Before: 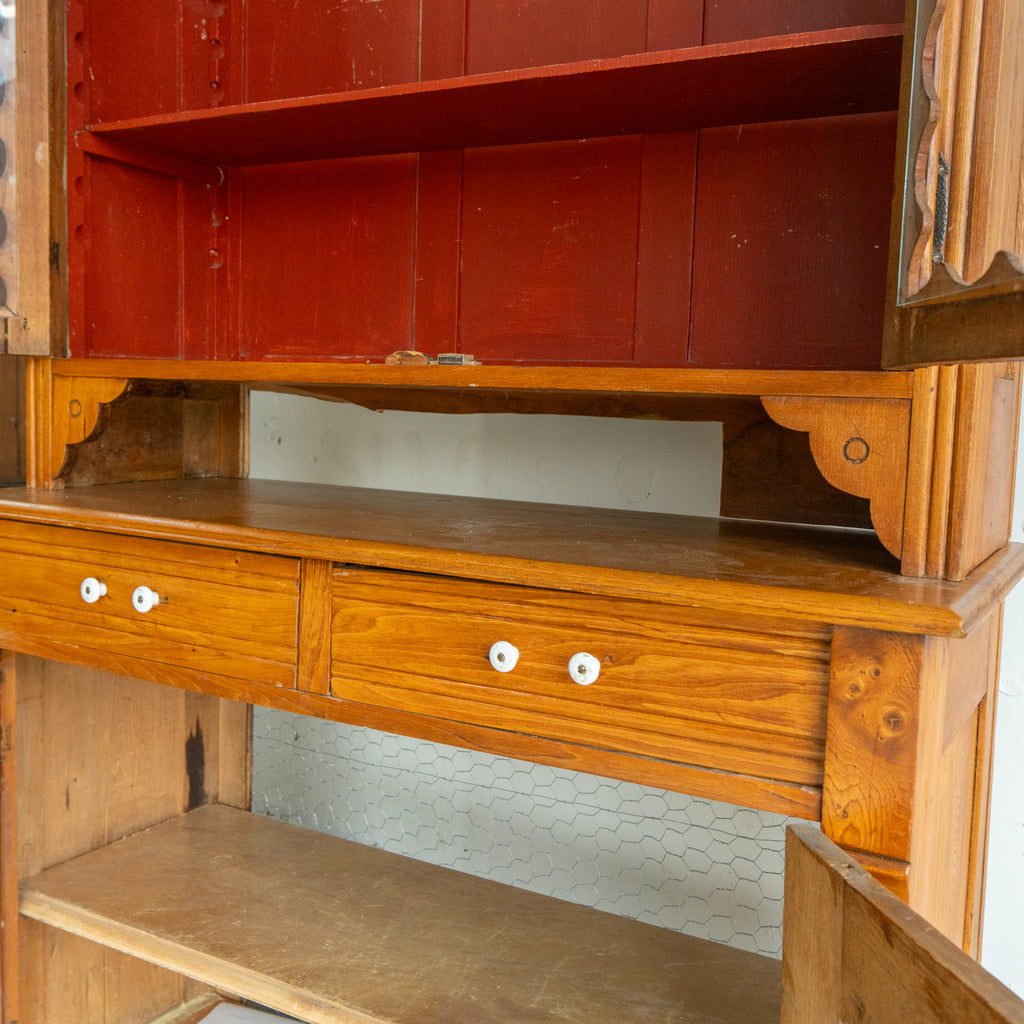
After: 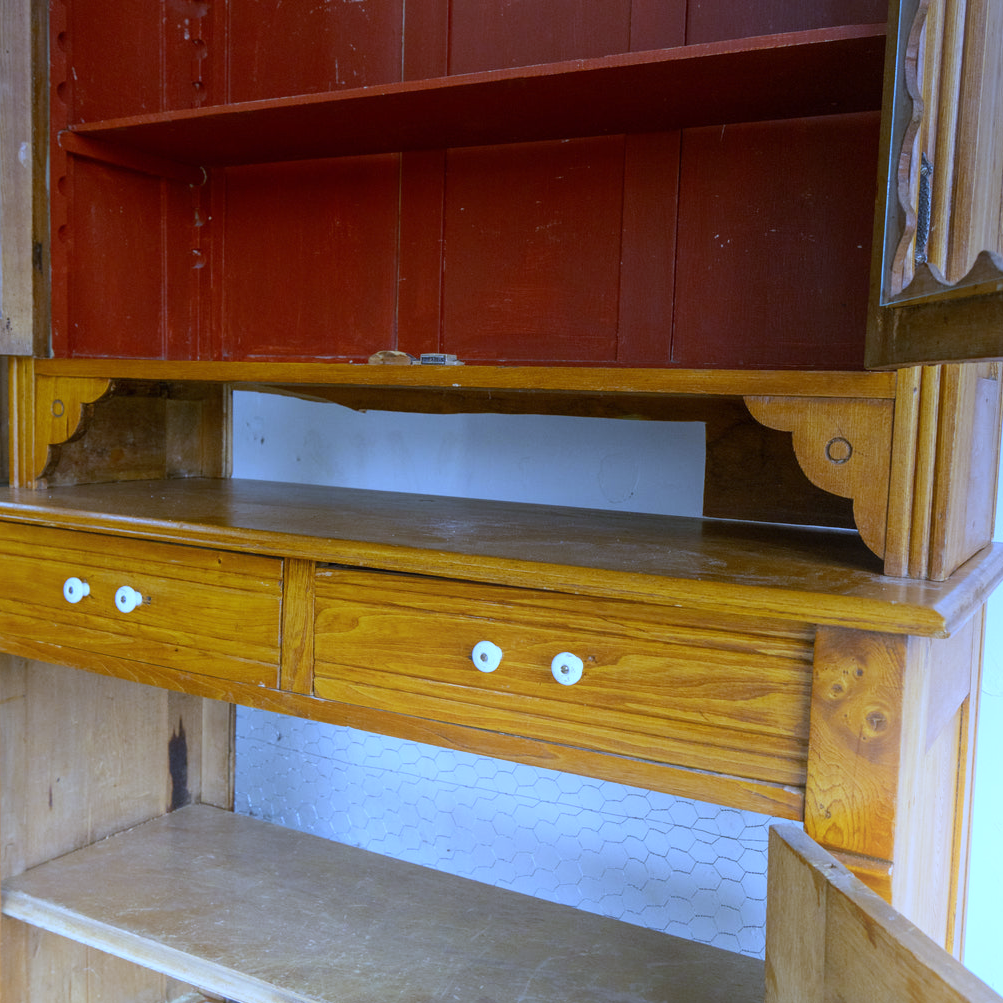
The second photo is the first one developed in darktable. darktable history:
graduated density: on, module defaults
white balance: red 0.766, blue 1.537
crop: left 1.743%, right 0.268%, bottom 2.011%
bloom: on, module defaults
exposure: exposure 0.131 EV, compensate highlight preservation false
